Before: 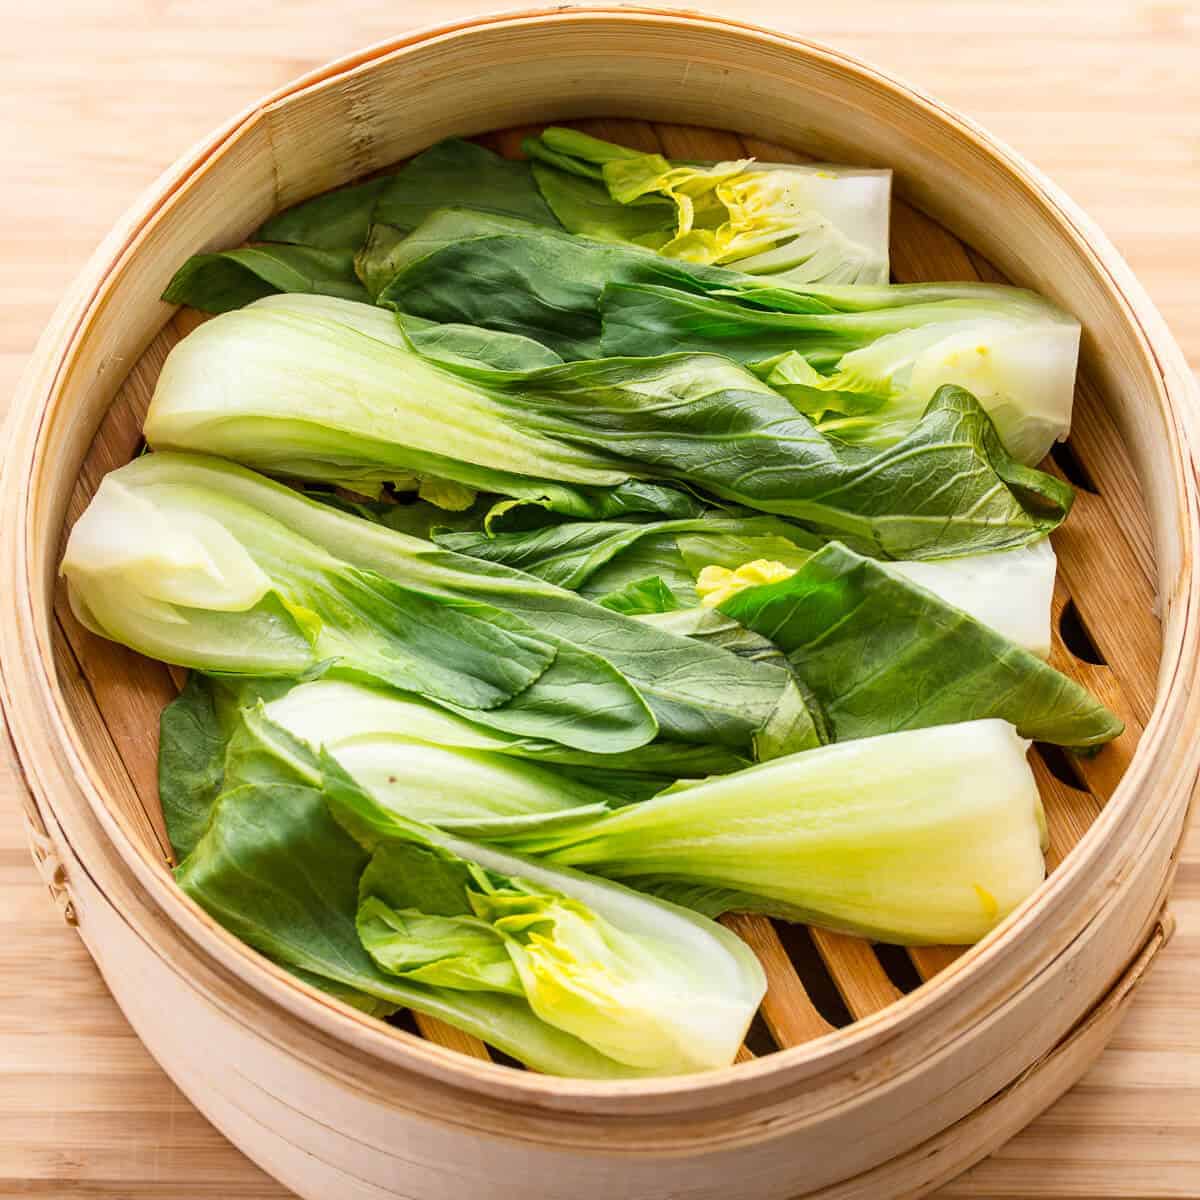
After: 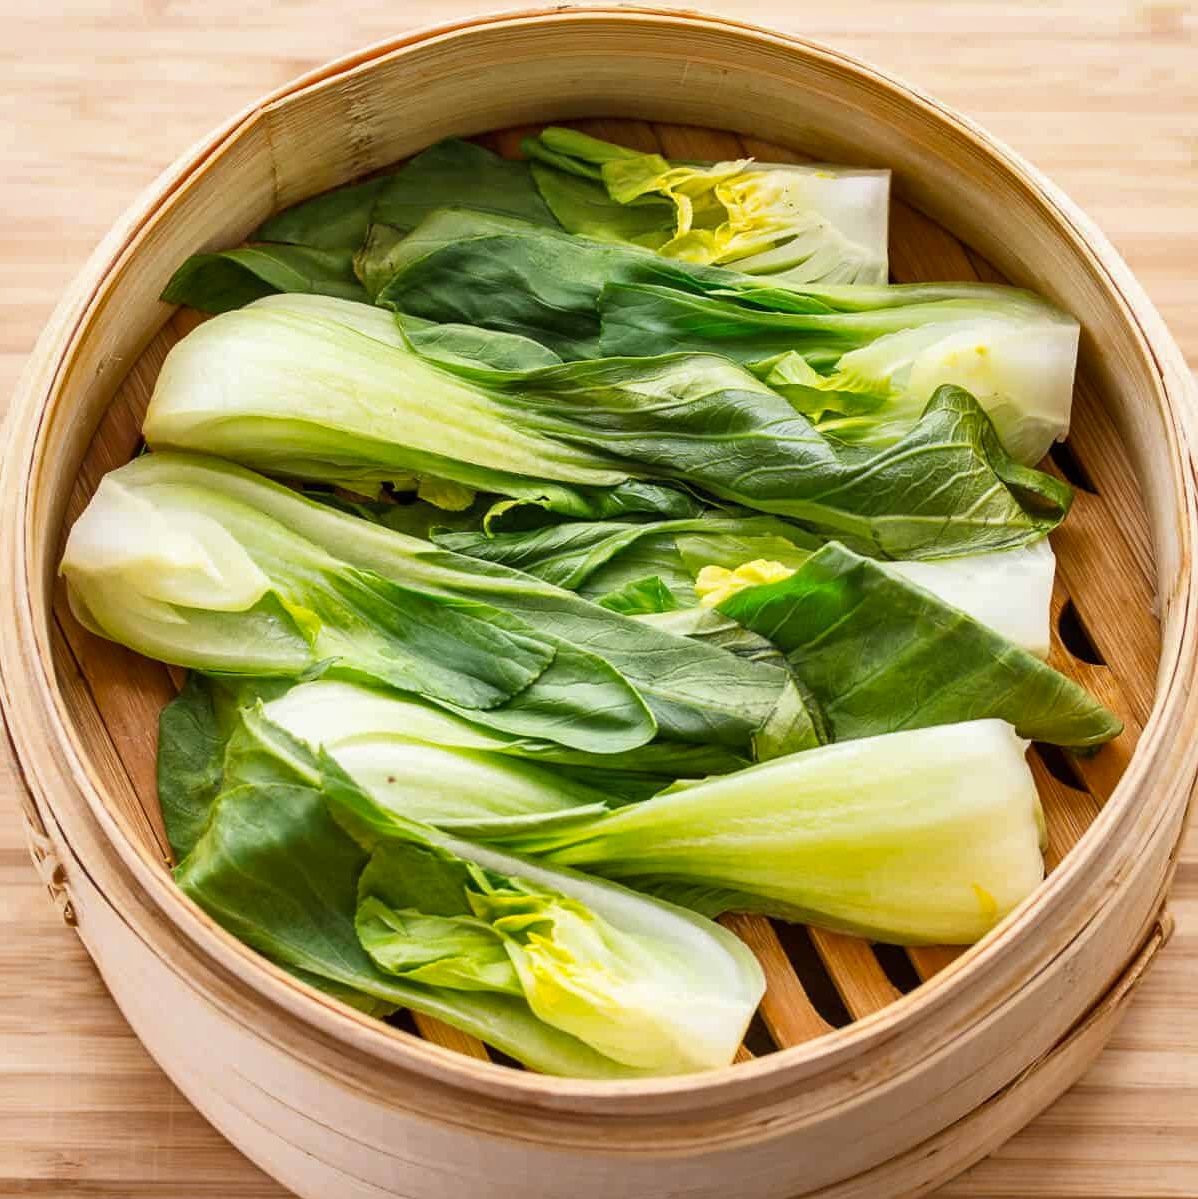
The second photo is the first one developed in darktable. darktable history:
shadows and highlights: shadows 40, highlights -54, highlights color adjustment 46%, low approximation 0.01, soften with gaussian
crop and rotate: left 0.126%
